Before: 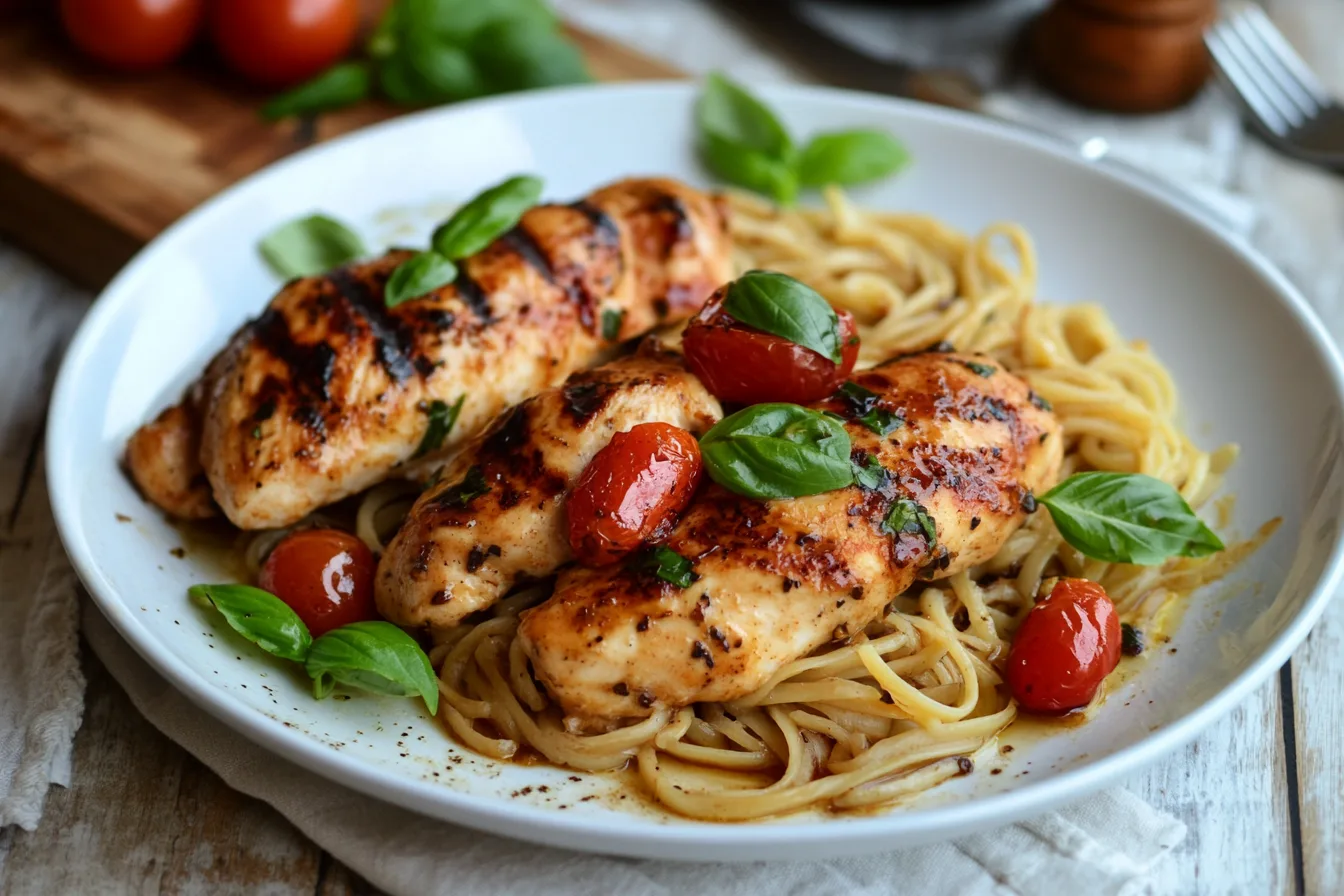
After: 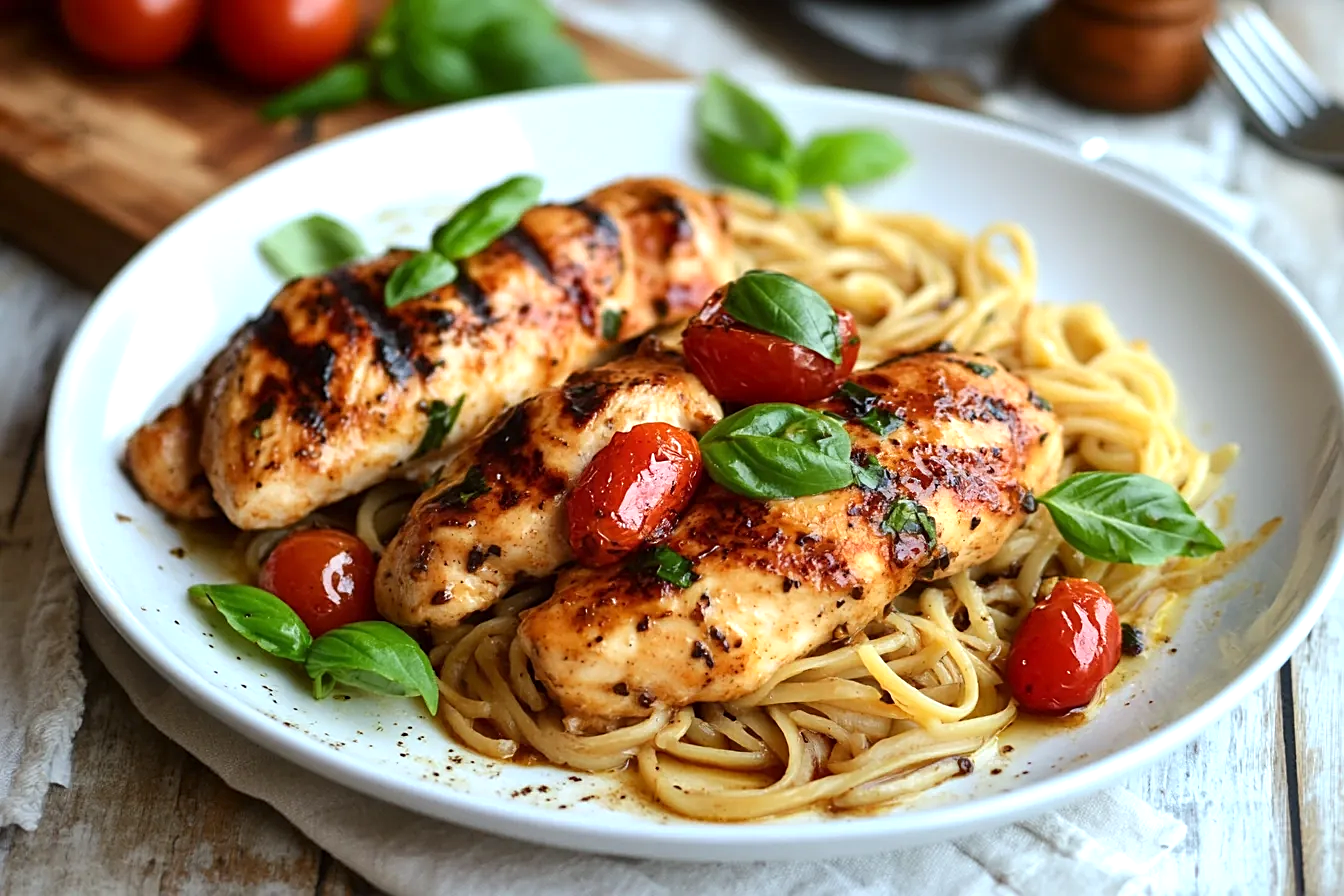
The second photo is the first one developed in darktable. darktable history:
exposure: exposure 0.515 EV, compensate highlight preservation false
sharpen: on, module defaults
